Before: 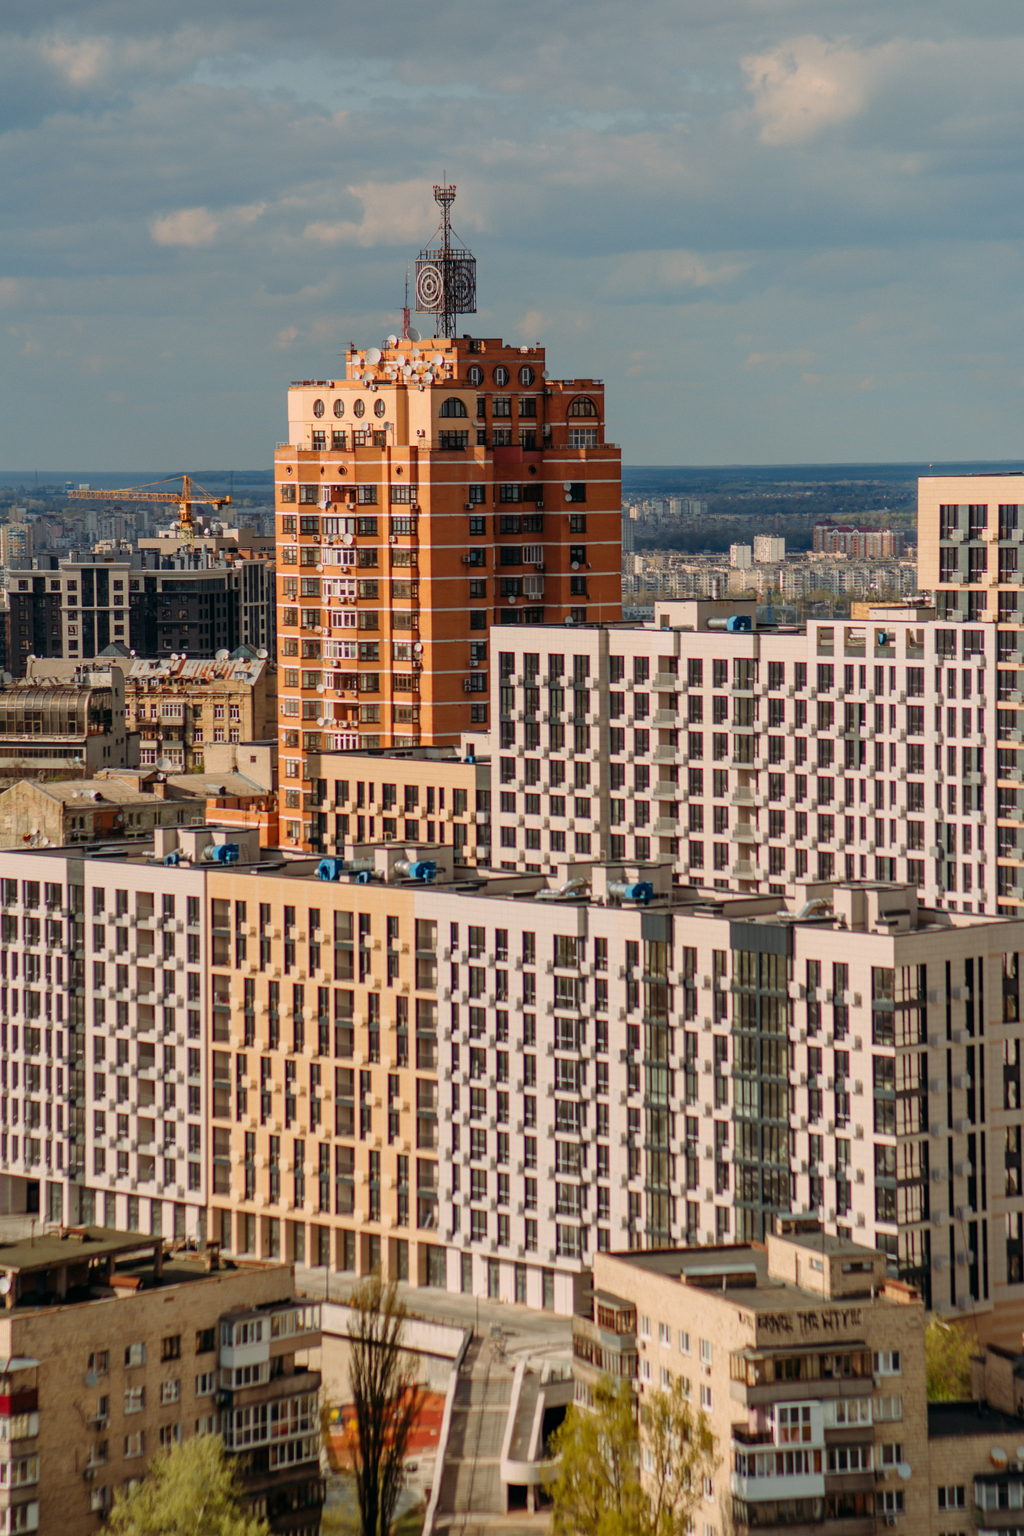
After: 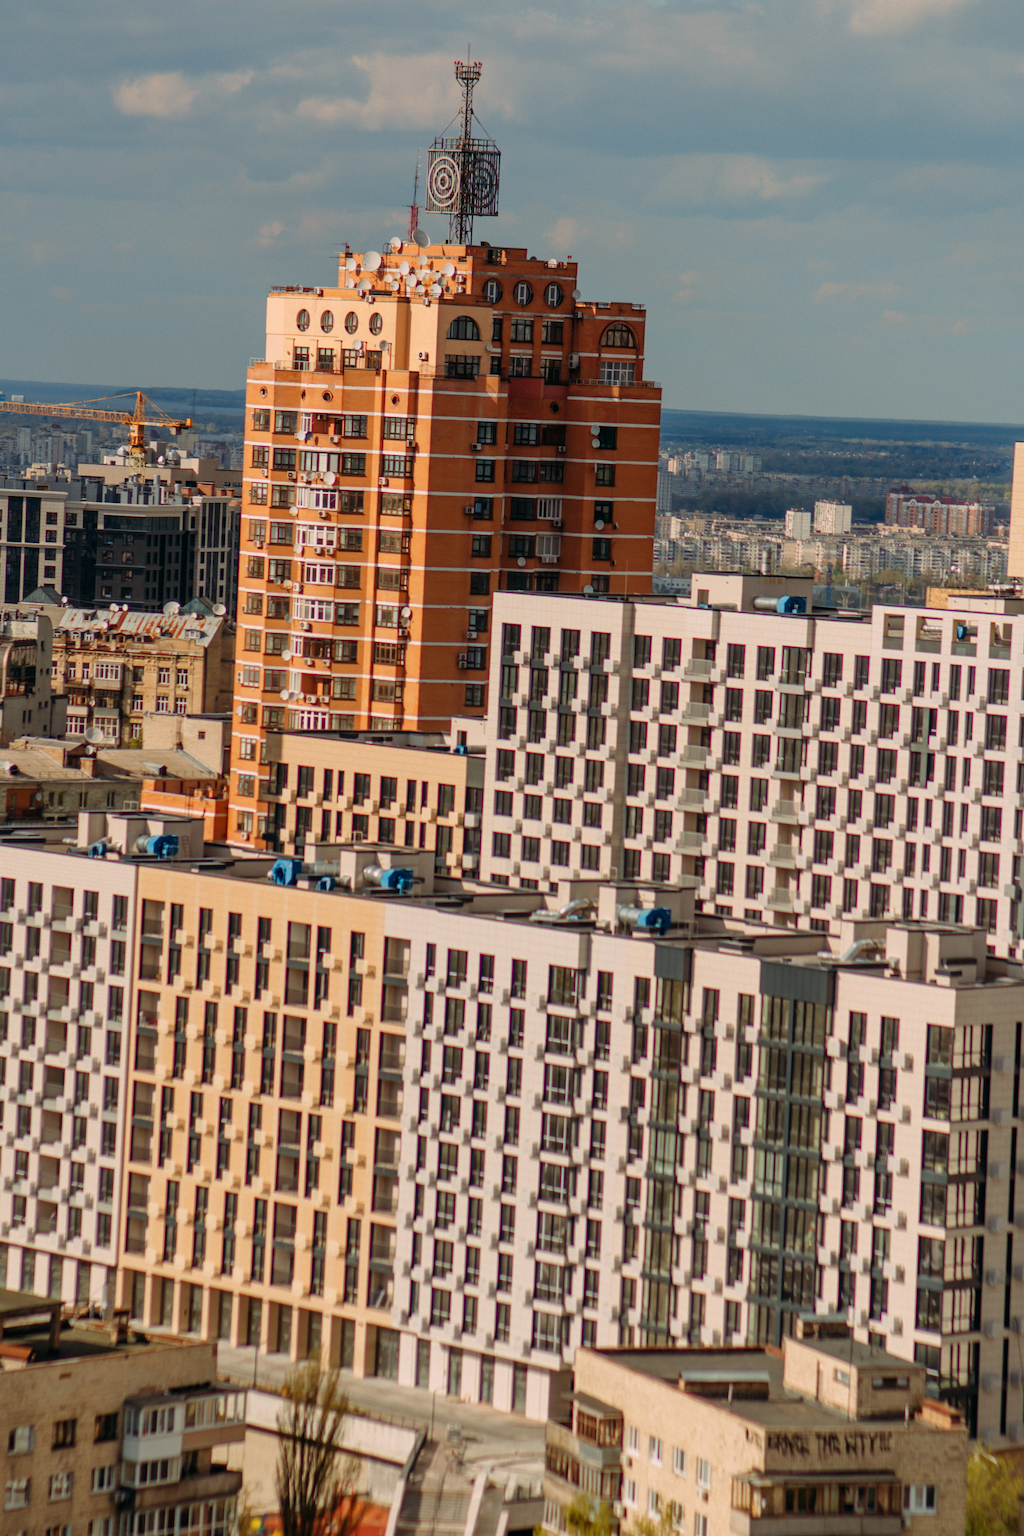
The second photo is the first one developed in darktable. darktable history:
crop and rotate: angle -3.16°, left 5.035%, top 5.191%, right 4.629%, bottom 4.524%
